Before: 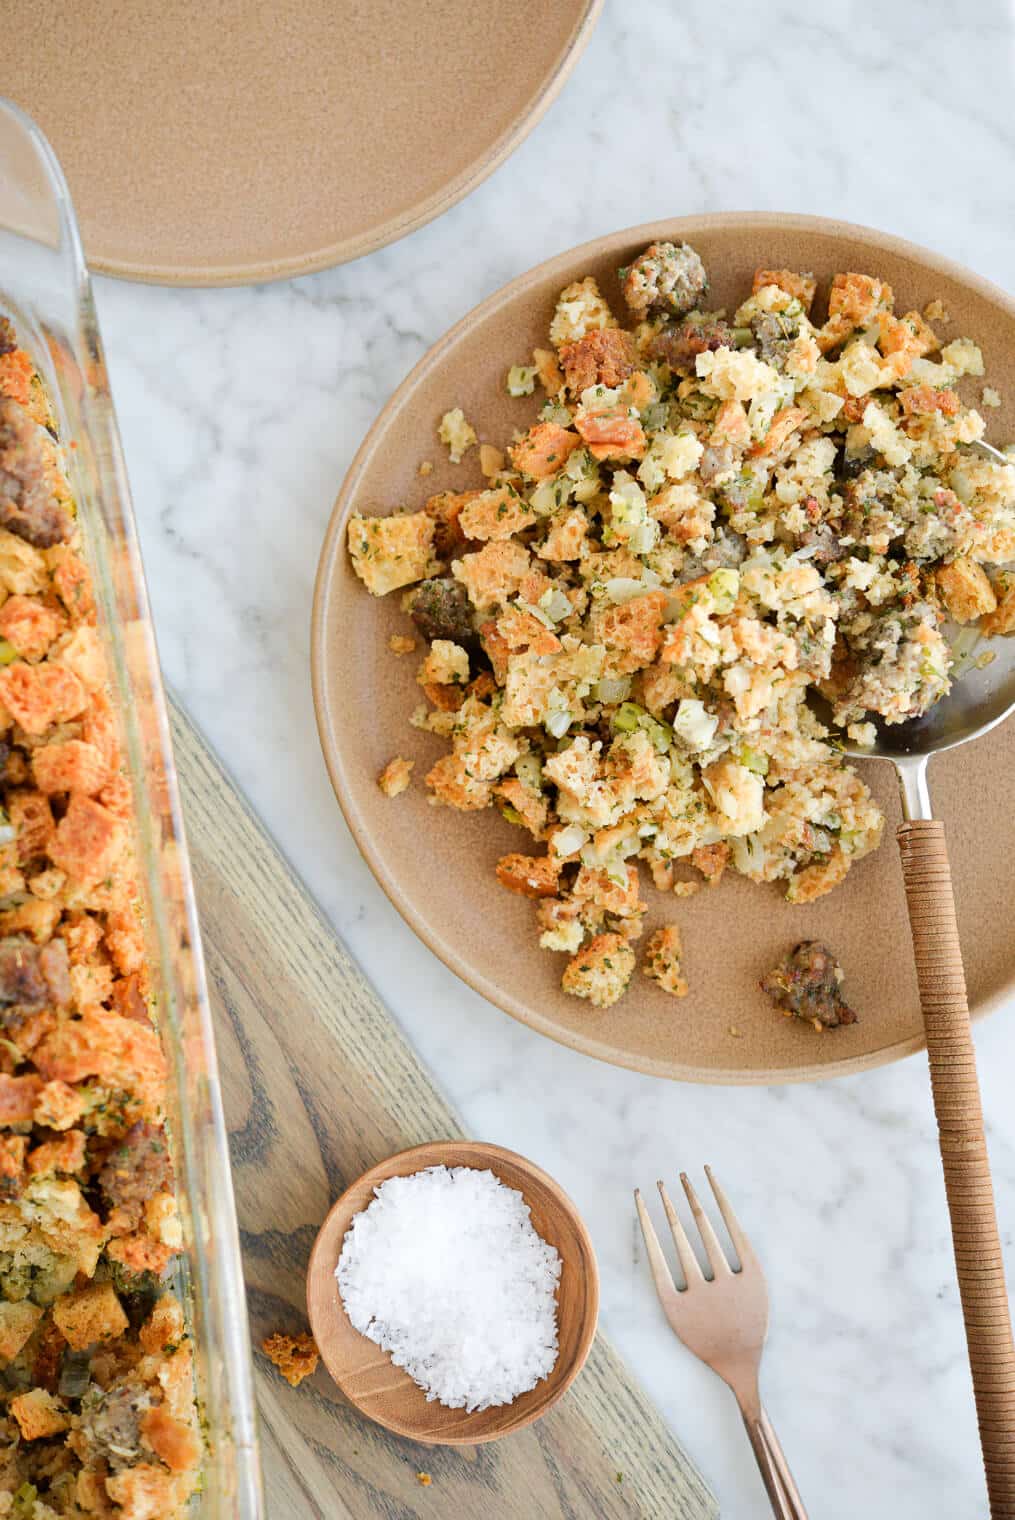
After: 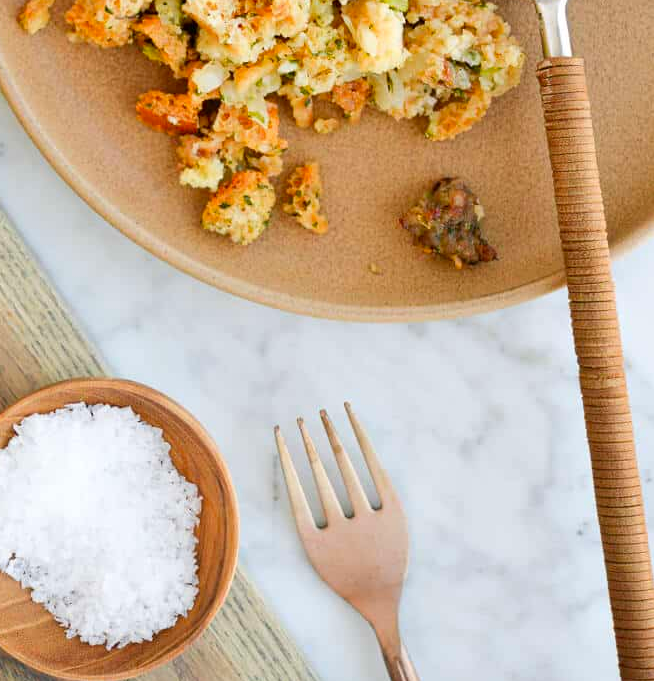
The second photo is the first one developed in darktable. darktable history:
crop and rotate: left 35.509%, top 50.238%, bottom 4.934%
color correction: saturation 1.32
